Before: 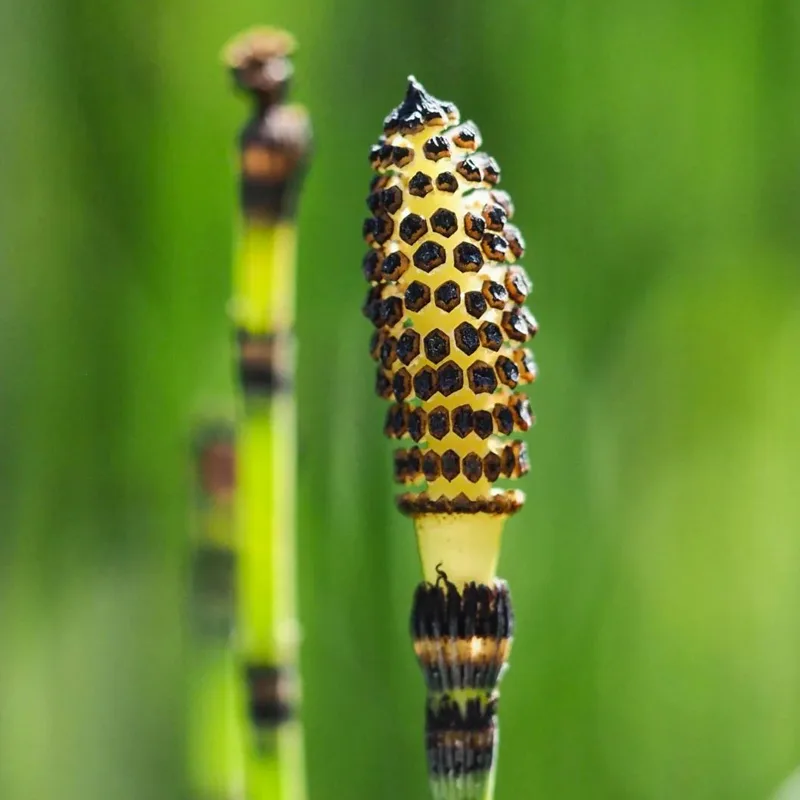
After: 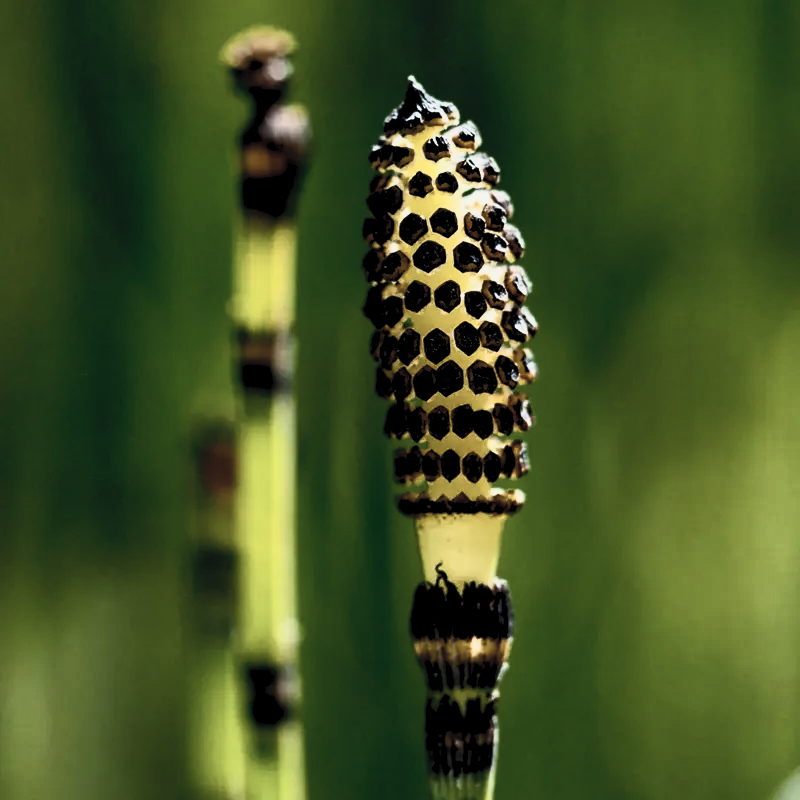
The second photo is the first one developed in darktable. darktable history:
tone equalizer: -8 EV -0.745 EV, -7 EV -0.688 EV, -6 EV -0.574 EV, -5 EV -0.388 EV, -3 EV 0.376 EV, -2 EV 0.6 EV, -1 EV 0.687 EV, +0 EV 0.763 EV, edges refinement/feathering 500, mask exposure compensation -1.57 EV, preserve details no
contrast brightness saturation: contrast 0.583, brightness 0.579, saturation -0.332
exposure: exposure -1.524 EV, compensate highlight preservation false
color balance rgb: shadows lift › luminance -10.098%, shadows lift › chroma 0.898%, shadows lift › hue 112.23°, highlights gain › chroma 0.171%, highlights gain › hue 330.62°, global offset › luminance -1.032%, linear chroma grading › global chroma 14.924%, perceptual saturation grading › global saturation 25.038%, global vibrance 20%
